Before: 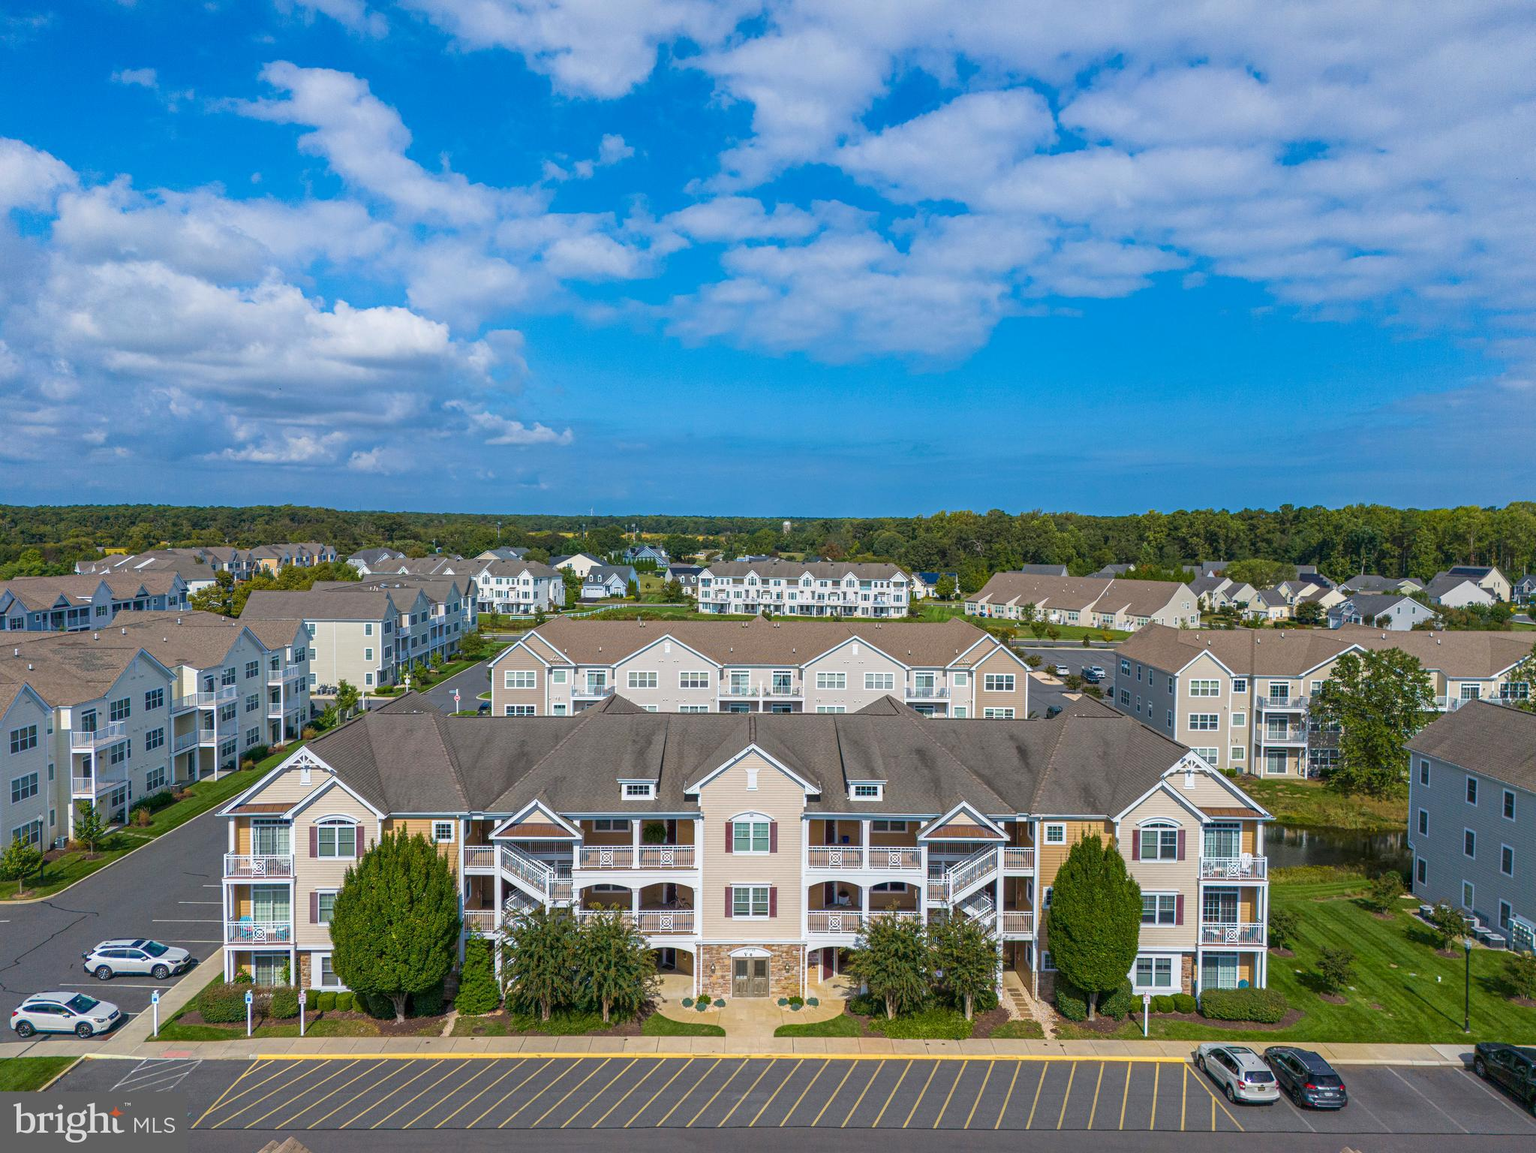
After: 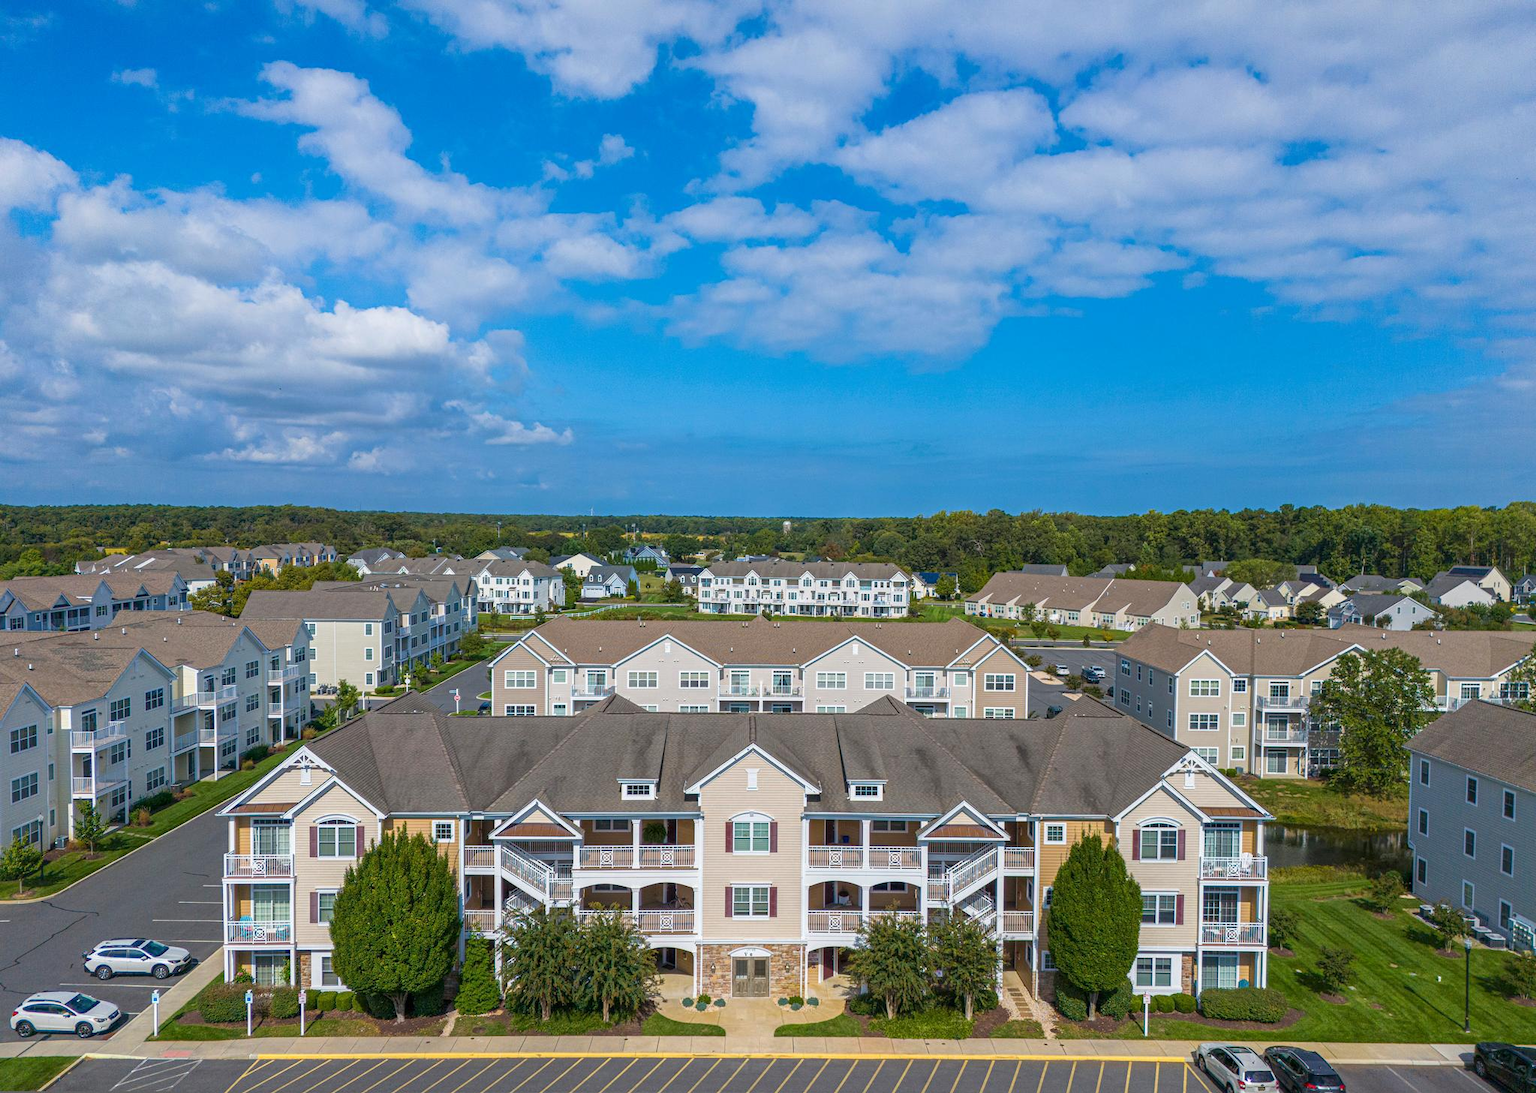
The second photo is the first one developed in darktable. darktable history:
crop and rotate: top 0.002%, bottom 5.102%
